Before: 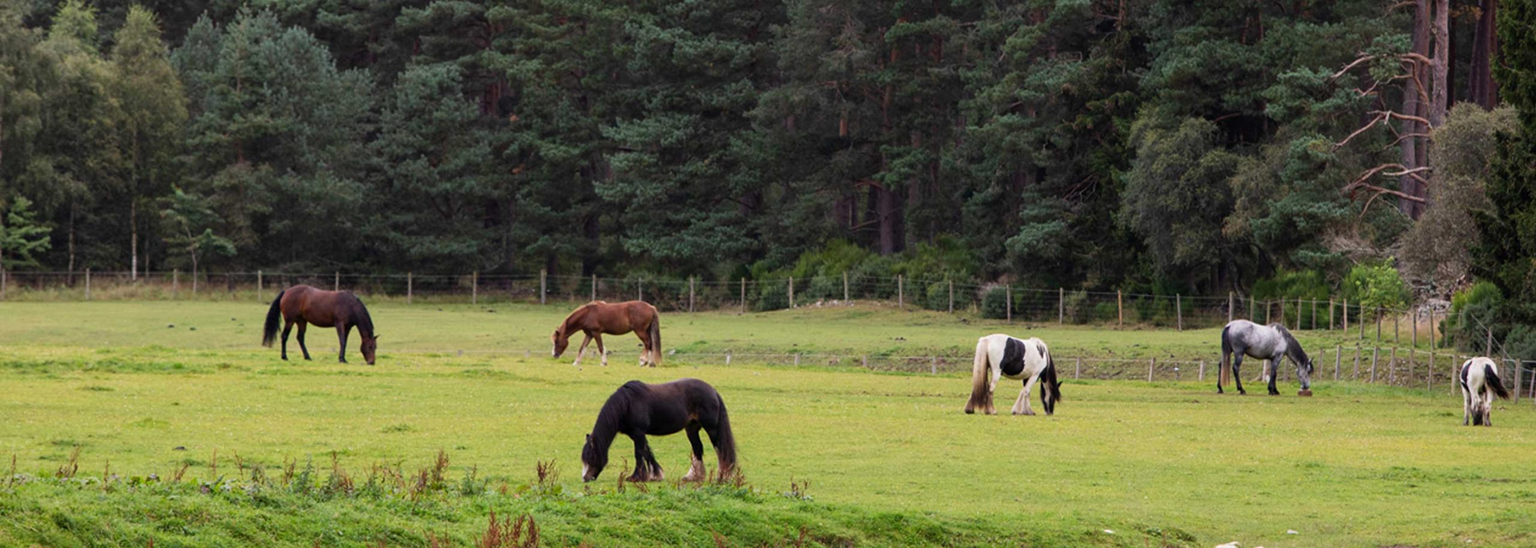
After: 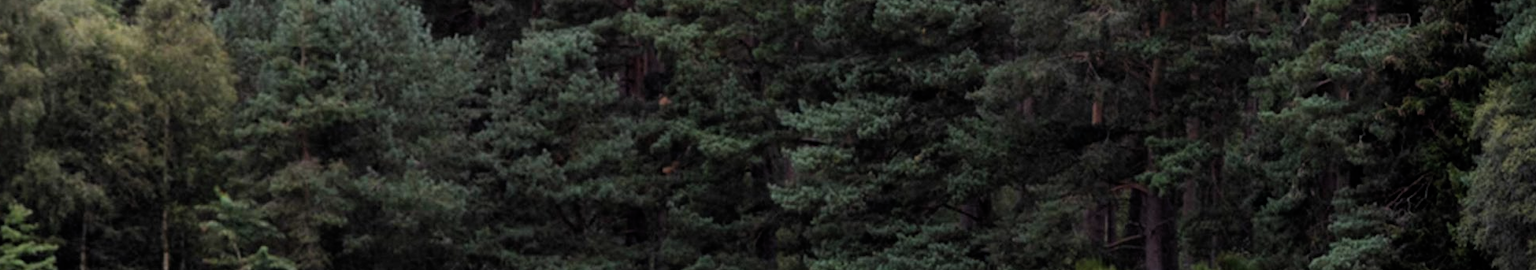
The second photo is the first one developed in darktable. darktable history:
crop: left 0.538%, top 7.627%, right 23.261%, bottom 54.742%
filmic rgb: middle gray luminance 9.34%, black relative exposure -10.62 EV, white relative exposure 3.44 EV, threshold 3.01 EV, target black luminance 0%, hardness 5.97, latitude 59.54%, contrast 1.092, highlights saturation mix 6.26%, shadows ↔ highlights balance 28.87%, enable highlight reconstruction true
color calibration: illuminant same as pipeline (D50), adaptation none (bypass), x 0.331, y 0.334, temperature 5020.72 K, saturation algorithm version 1 (2020)
